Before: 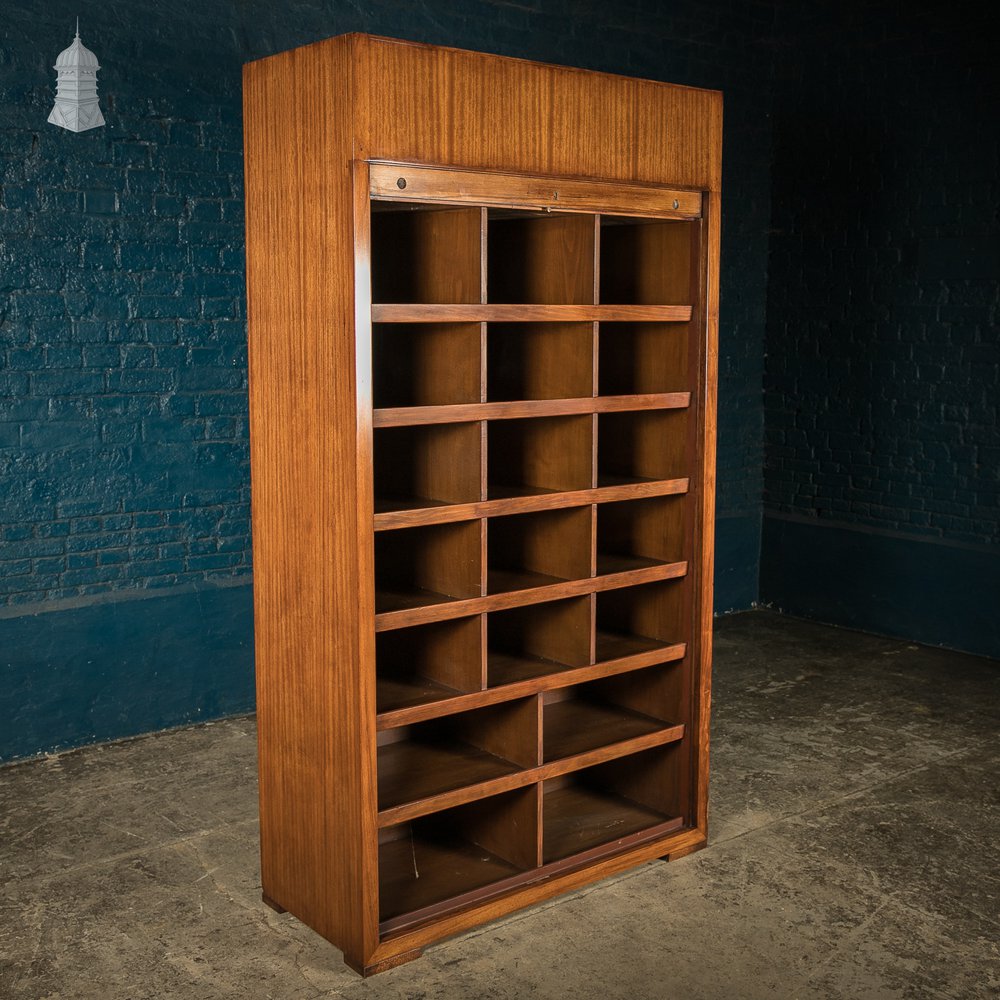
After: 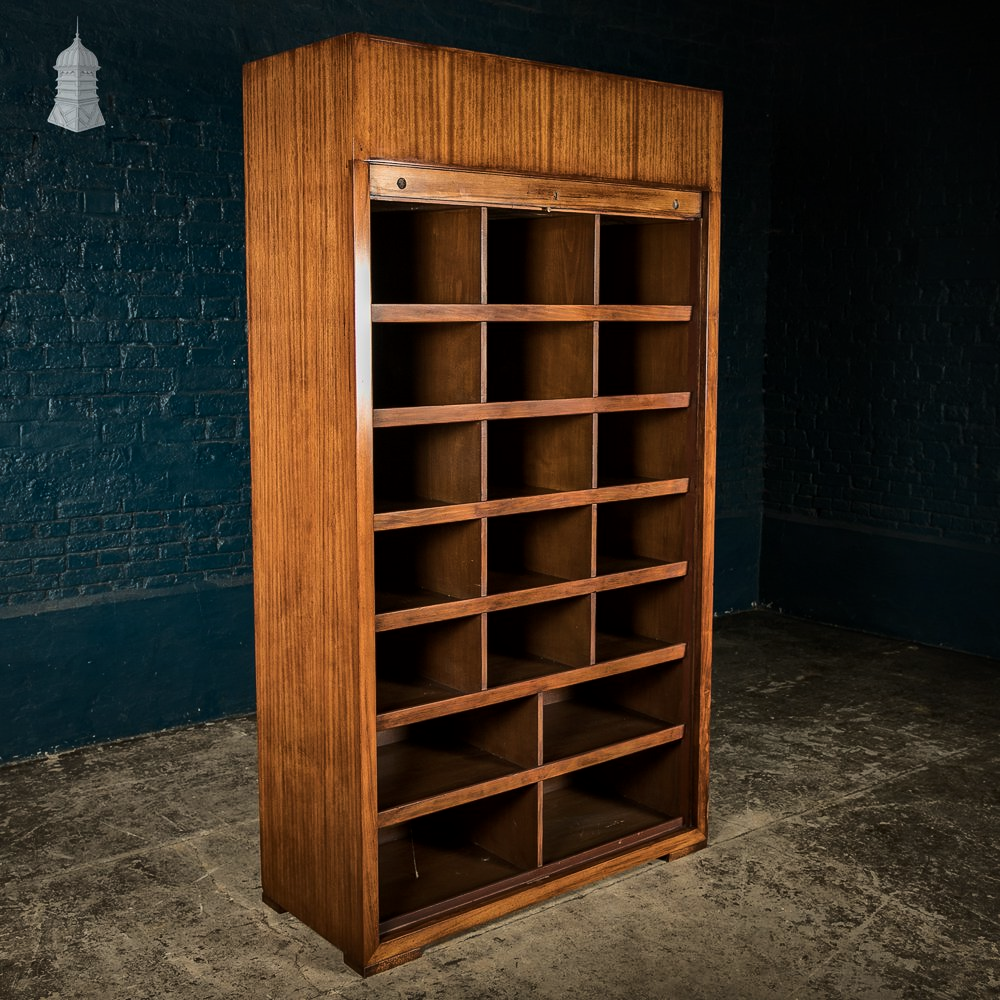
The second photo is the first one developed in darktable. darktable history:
local contrast: mode bilateral grid, contrast 20, coarseness 51, detail 119%, midtone range 0.2
base curve: curves: ch0 [(0, 0) (0.073, 0.04) (0.157, 0.139) (0.492, 0.492) (0.758, 0.758) (1, 1)]
